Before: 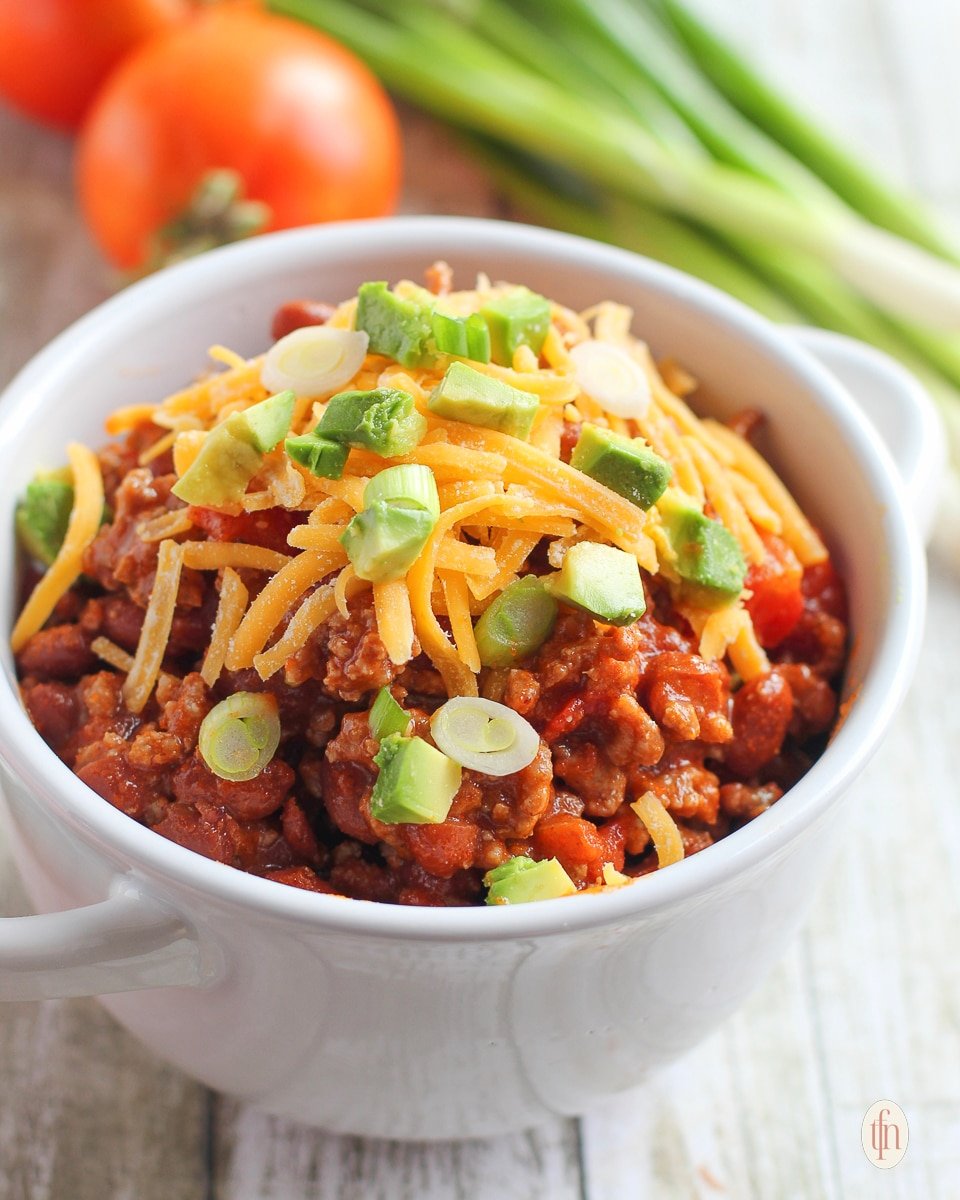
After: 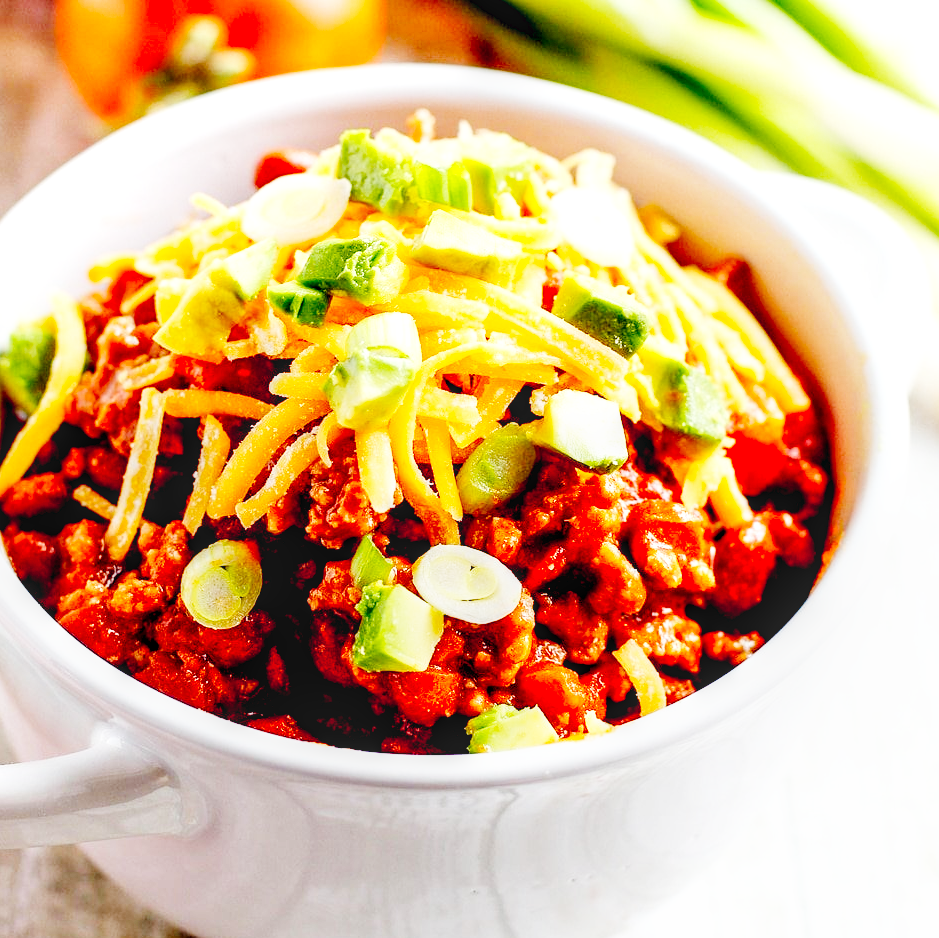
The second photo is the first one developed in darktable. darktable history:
crop and rotate: left 1.909%, top 12.743%, right 0.256%, bottom 9.047%
exposure: black level correction 0.055, exposure -0.033 EV, compensate highlight preservation false
base curve: curves: ch0 [(0, 0.003) (0.001, 0.002) (0.006, 0.004) (0.02, 0.022) (0.048, 0.086) (0.094, 0.234) (0.162, 0.431) (0.258, 0.629) (0.385, 0.8) (0.548, 0.918) (0.751, 0.988) (1, 1)], preserve colors none
local contrast: highlights 54%, shadows 52%, detail 130%, midtone range 0.459
